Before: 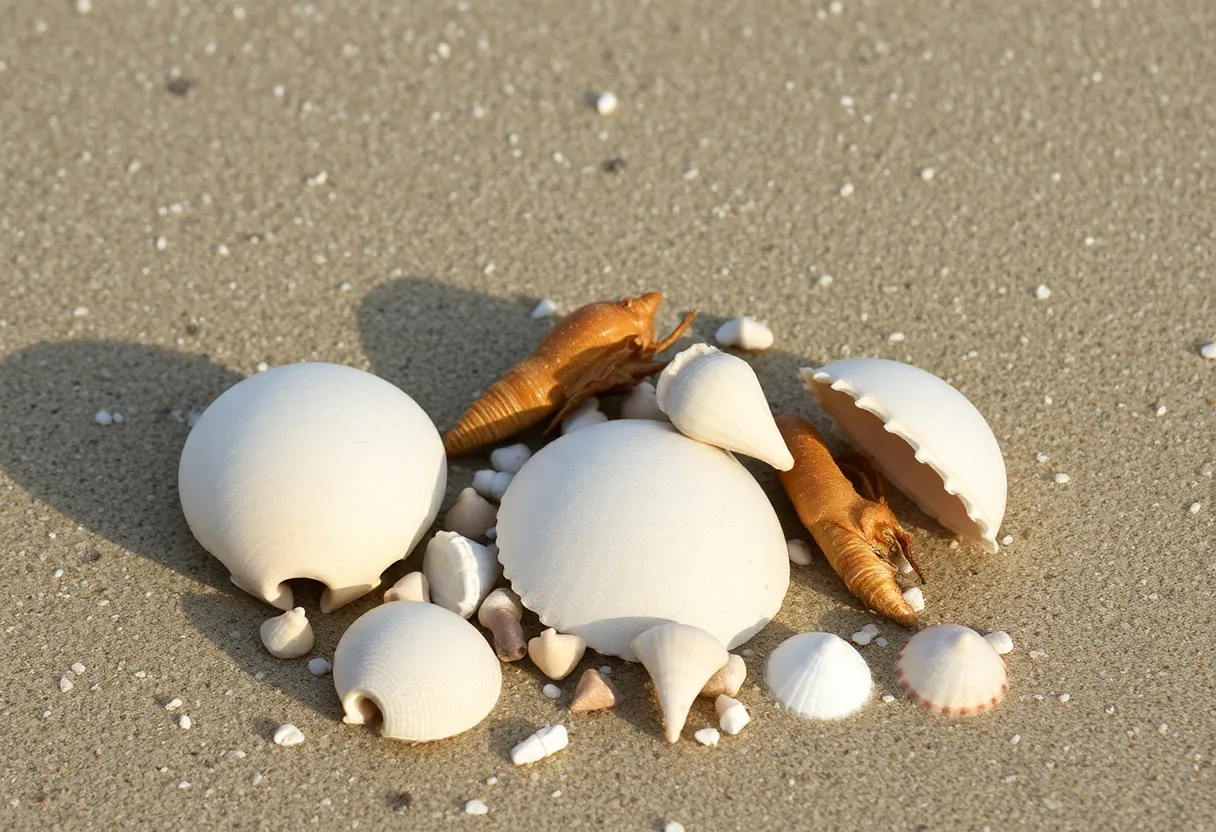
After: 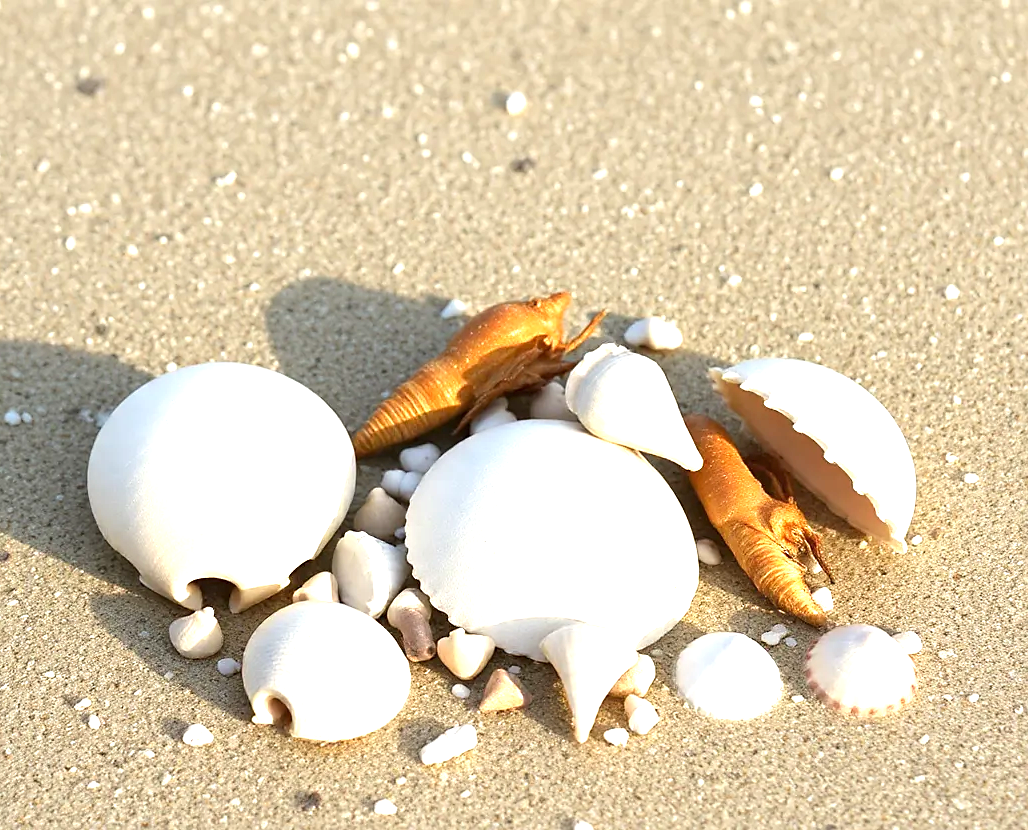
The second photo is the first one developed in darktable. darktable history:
exposure: black level correction 0, exposure 1.098 EV, compensate highlight preservation false
crop: left 7.492%, right 7.87%
sharpen: radius 1.845, amount 0.404, threshold 1.601
